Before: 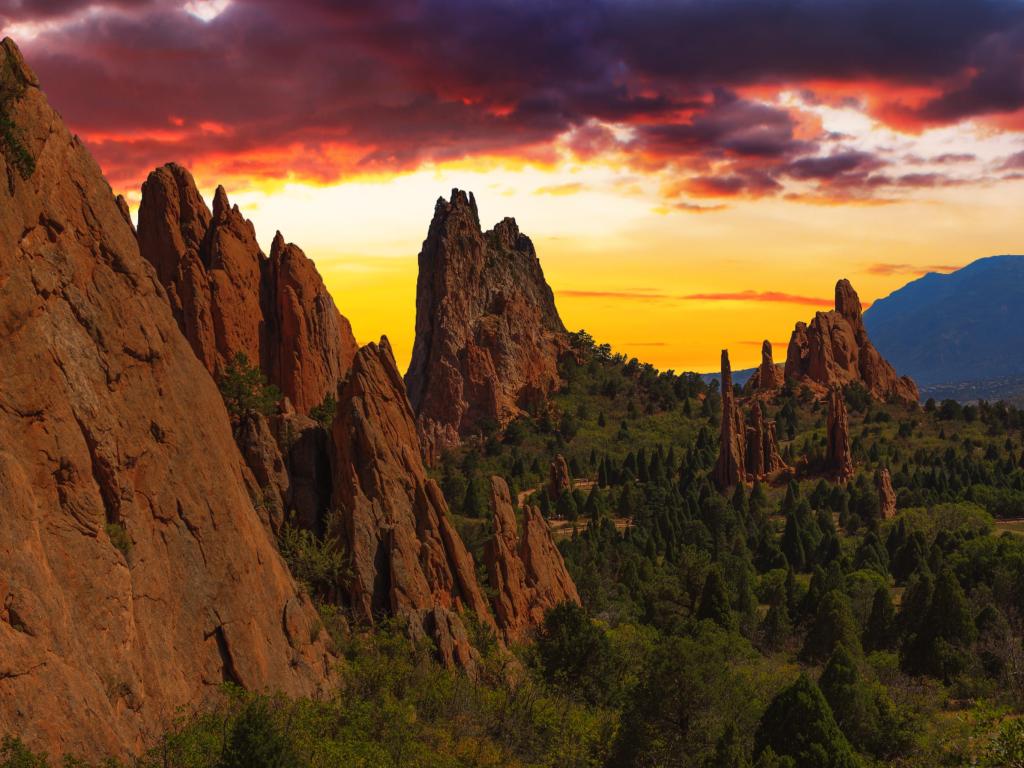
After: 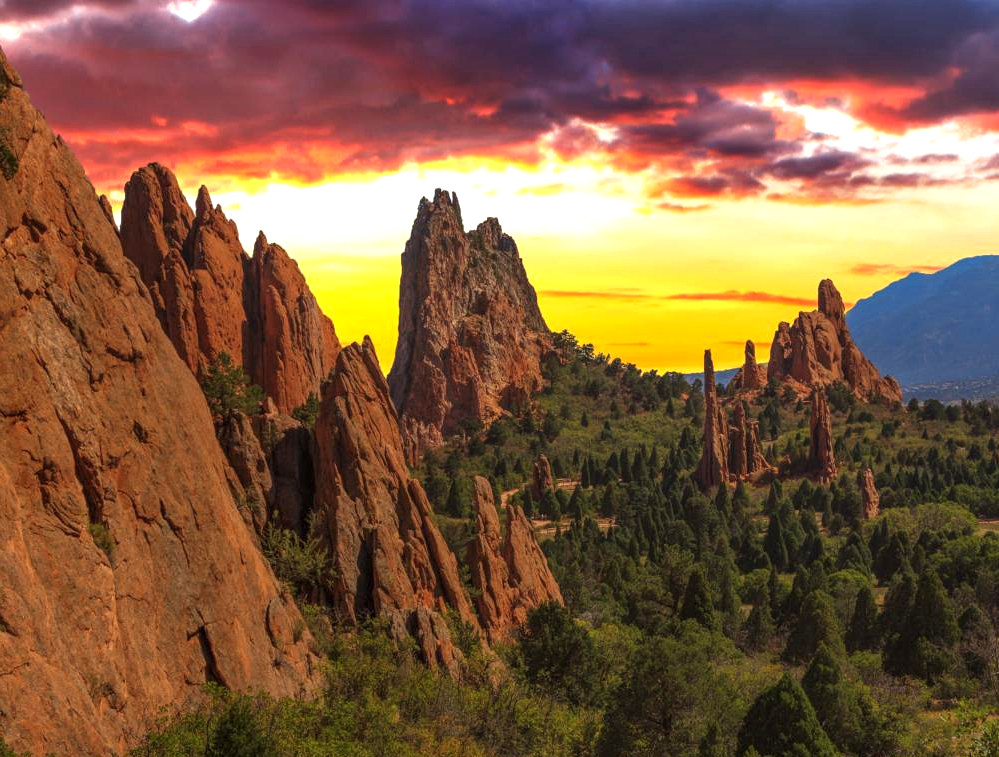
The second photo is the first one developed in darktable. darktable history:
crop and rotate: left 1.716%, right 0.649%, bottom 1.424%
local contrast: on, module defaults
exposure: black level correction 0, exposure 0.691 EV, compensate exposure bias true, compensate highlight preservation false
